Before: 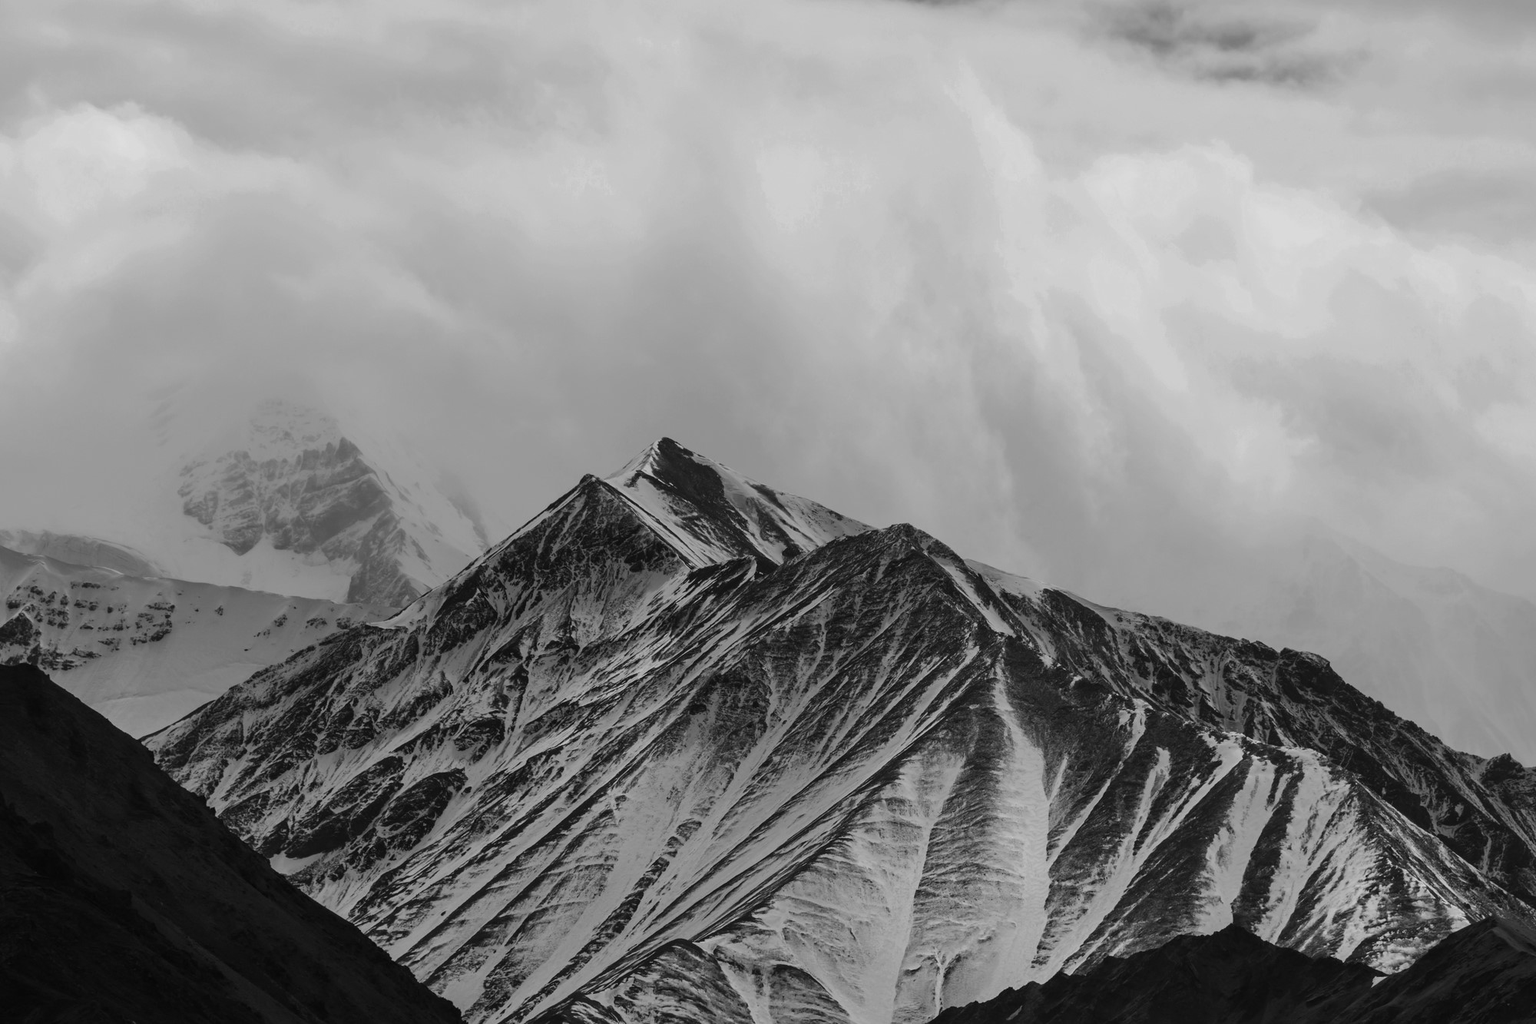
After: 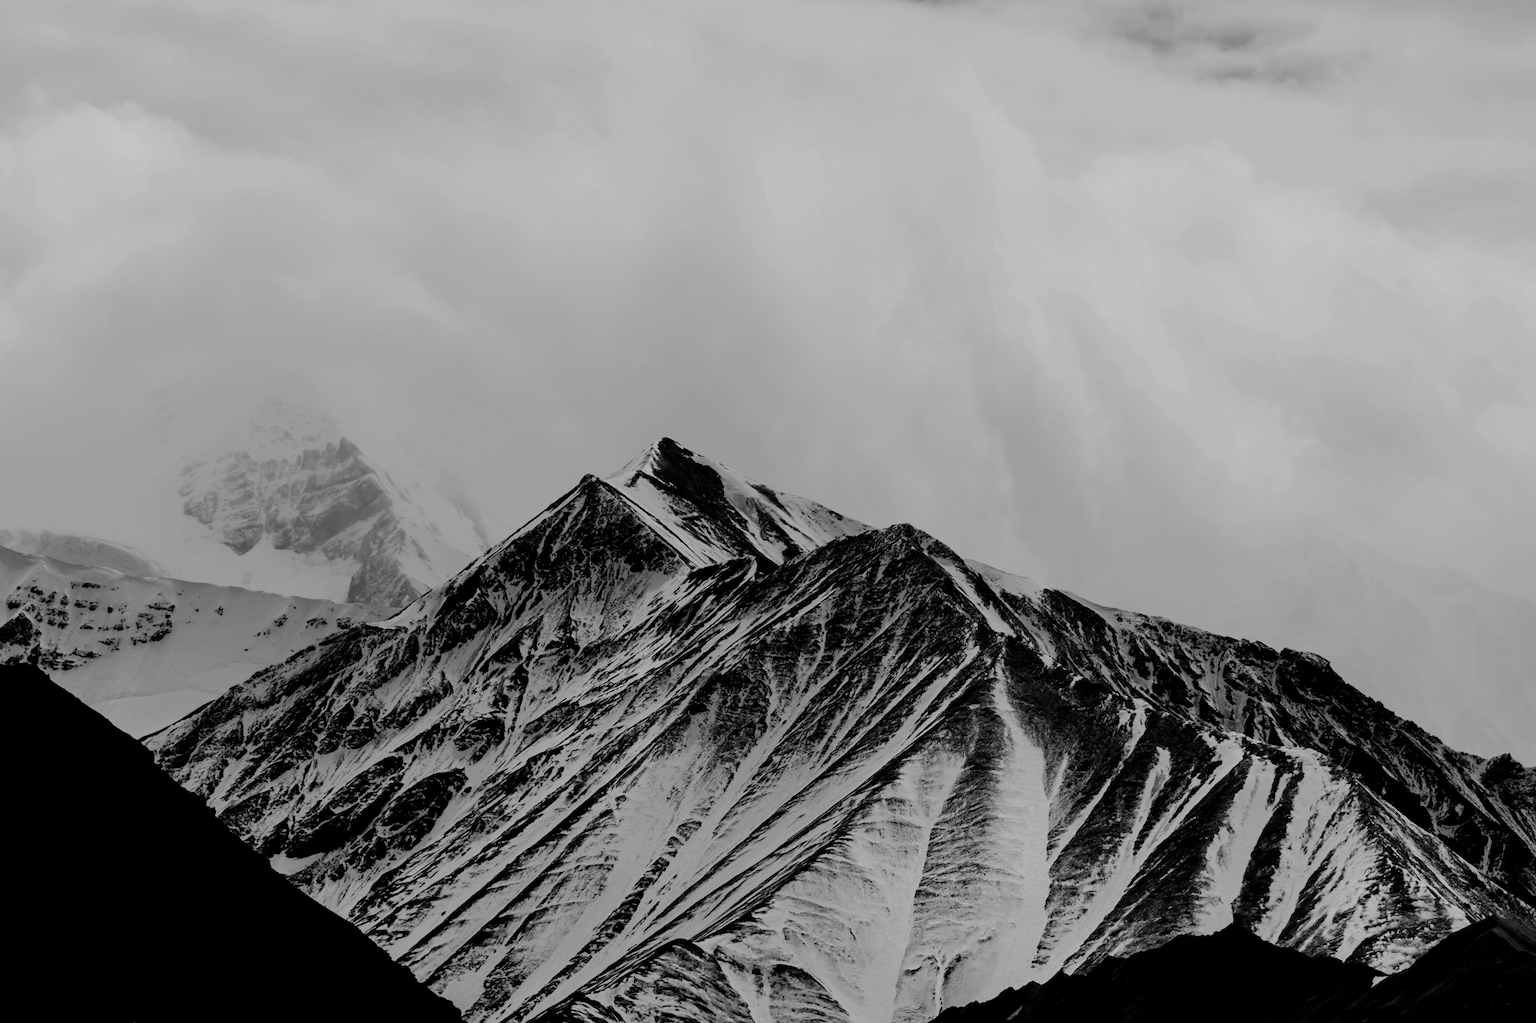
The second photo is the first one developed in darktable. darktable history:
tone equalizer: -8 EV -0.733 EV, -7 EV -0.712 EV, -6 EV -0.589 EV, -5 EV -0.407 EV, -3 EV 0.394 EV, -2 EV 0.6 EV, -1 EV 0.695 EV, +0 EV 0.721 EV, edges refinement/feathering 500, mask exposure compensation -1.26 EV, preserve details no
filmic rgb: middle gray luminance 3.29%, black relative exposure -5.93 EV, white relative exposure 6.35 EV, threshold 3.05 EV, dynamic range scaling 22.16%, target black luminance 0%, hardness 2.31, latitude 46.4%, contrast 0.787, highlights saturation mix 99.78%, shadows ↔ highlights balance 0.046%, enable highlight reconstruction true
